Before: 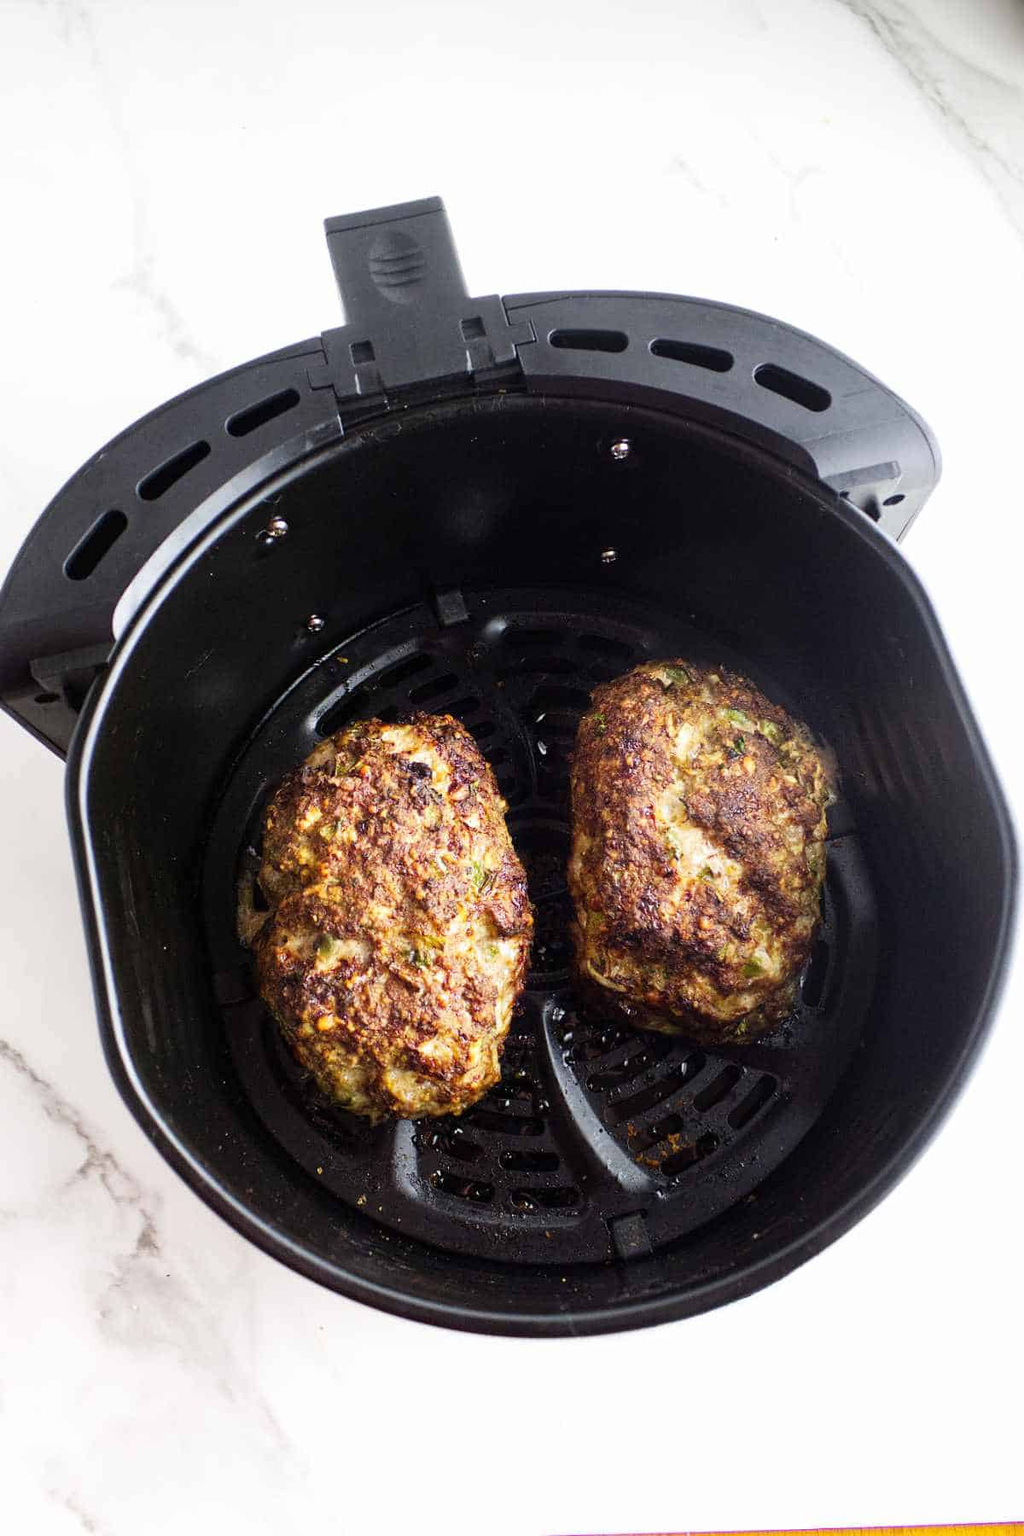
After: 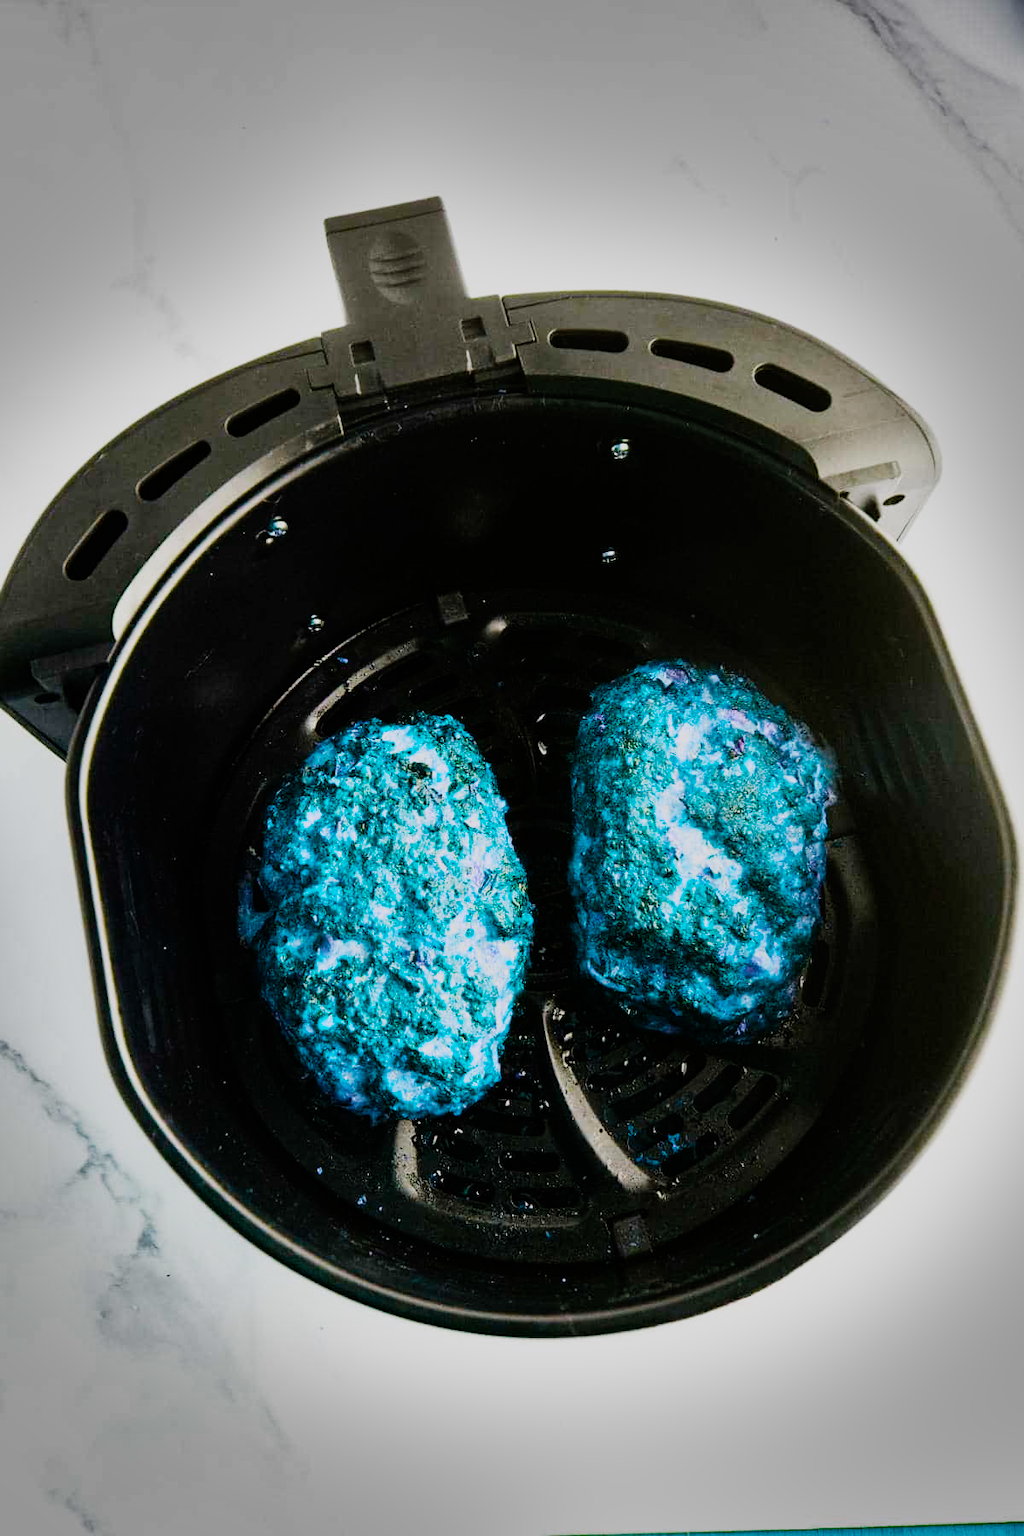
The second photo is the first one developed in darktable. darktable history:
shadows and highlights: shadows 24.5, highlights -78.15, soften with gaussian
sigmoid: skew -0.2, preserve hue 0%, red attenuation 0.1, red rotation 0.035, green attenuation 0.1, green rotation -0.017, blue attenuation 0.15, blue rotation -0.052, base primaries Rec2020
color balance rgb: hue shift 180°, global vibrance 50%, contrast 0.32%
